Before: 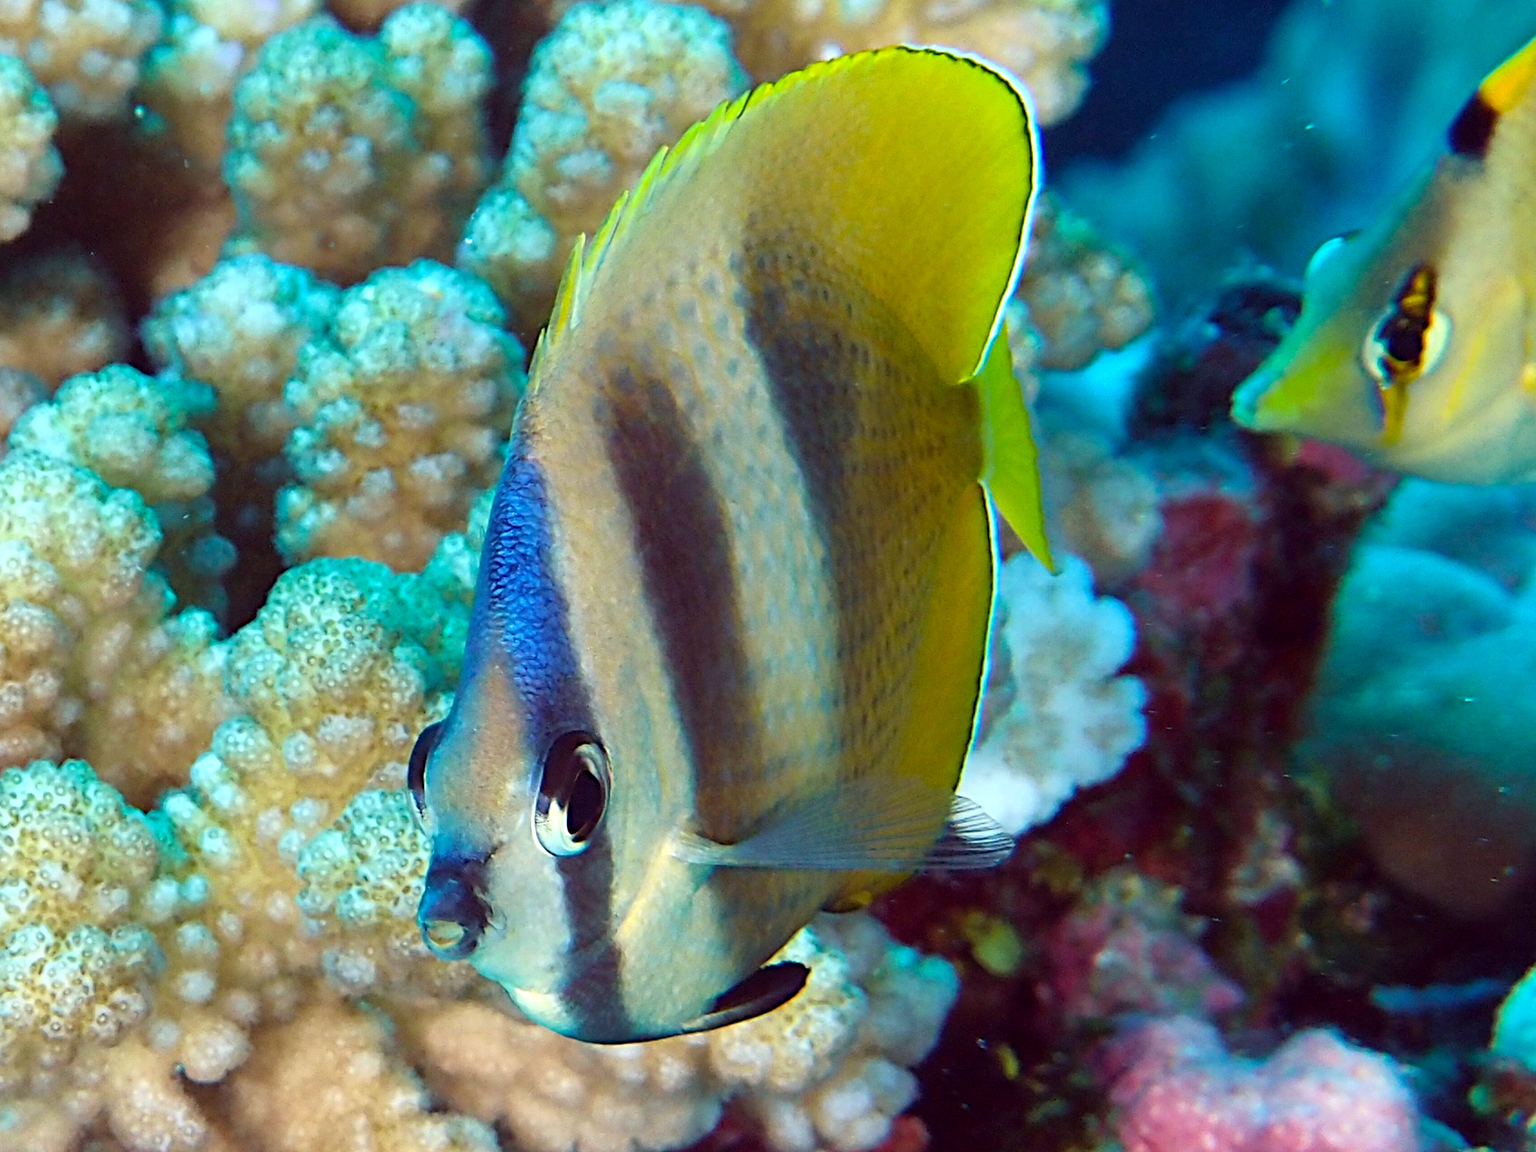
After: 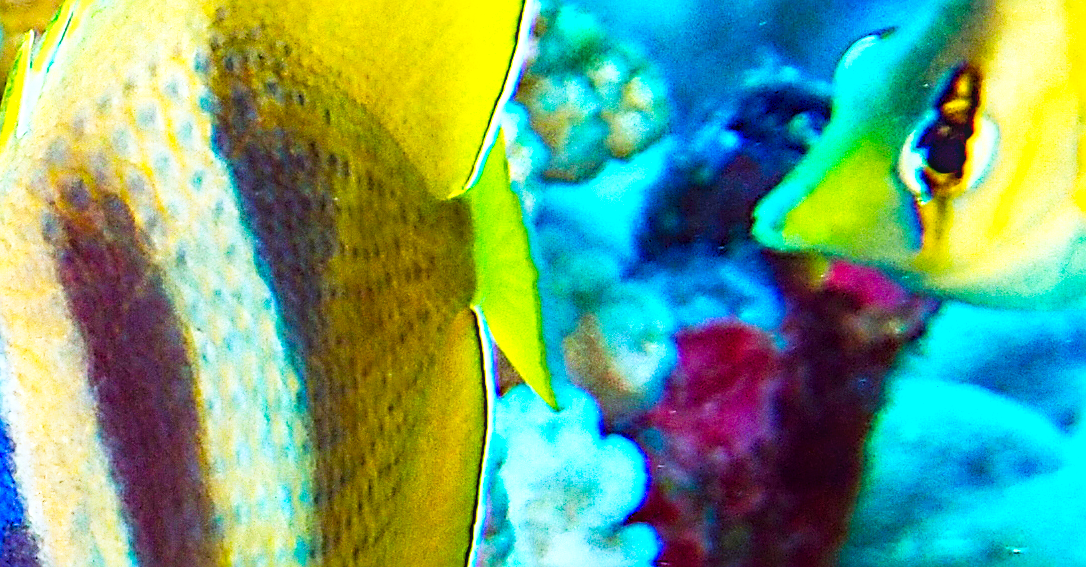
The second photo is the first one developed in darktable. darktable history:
tone curve: curves: ch0 [(0, 0.013) (0.198, 0.175) (0.512, 0.582) (0.625, 0.754) (0.81, 0.934) (1, 1)], preserve colors none
color correction: highlights a* -0.819, highlights b* -8.41
color balance rgb: highlights gain › luminance 5.953%, highlights gain › chroma 2.622%, highlights gain › hue 91.72°, linear chroma grading › global chroma 42.255%, perceptual saturation grading › global saturation 0.603%
local contrast: detail 130%
base curve: fusion 1, preserve colors none
crop: left 36.167%, top 17.916%, right 0.323%, bottom 37.89%
haze removal: compatibility mode true, adaptive false
sharpen: on, module defaults
